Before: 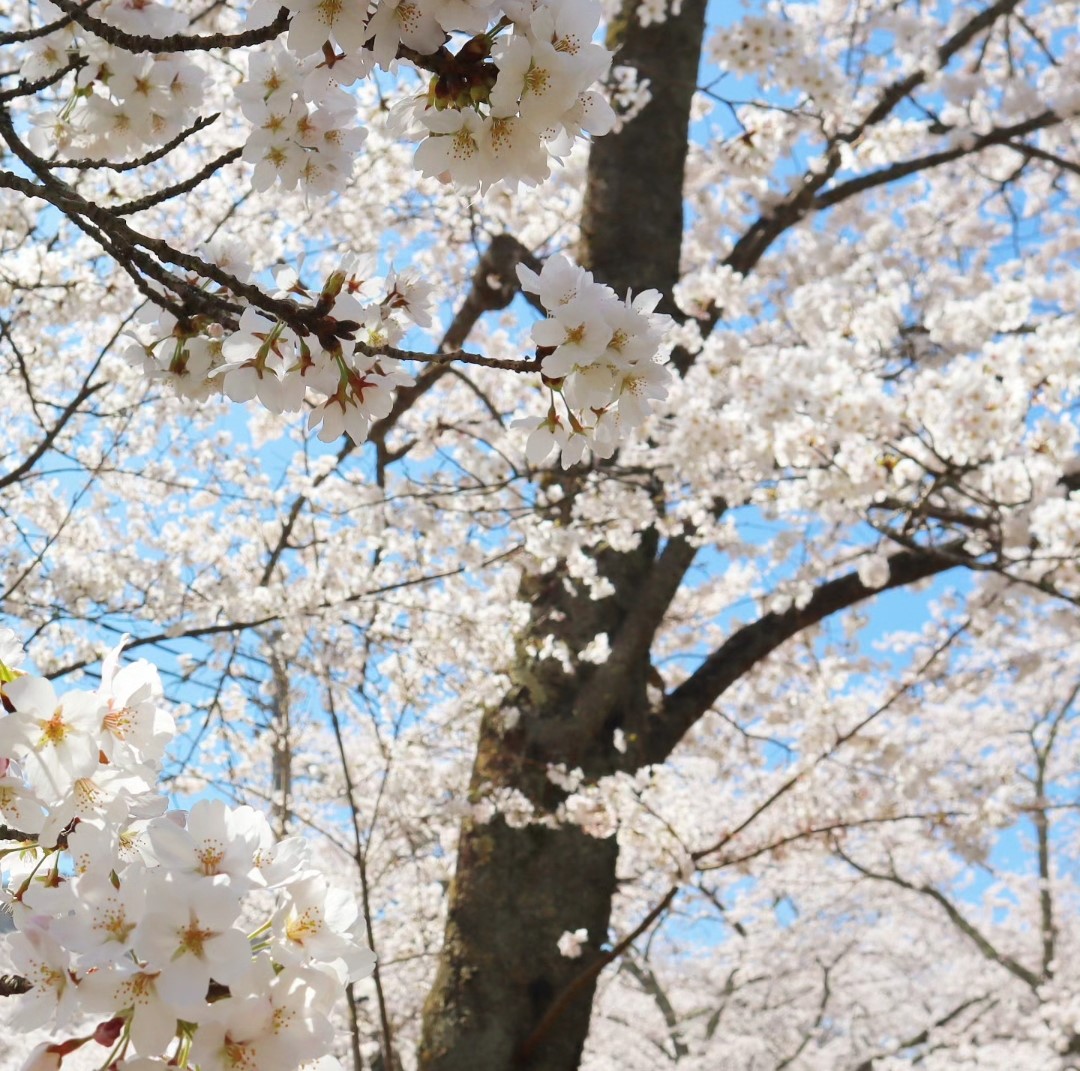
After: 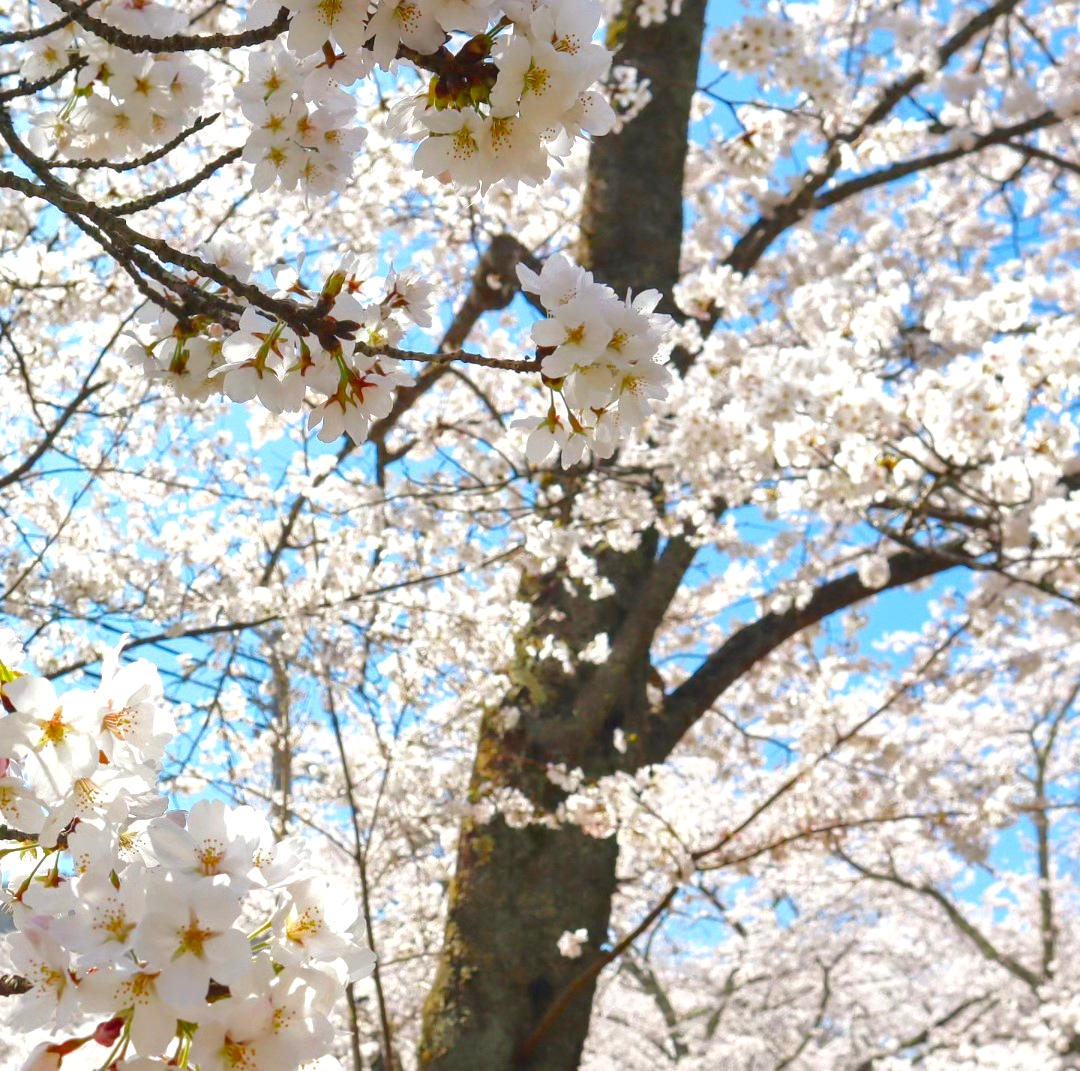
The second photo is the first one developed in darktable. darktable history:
local contrast: detail 110%
shadows and highlights: shadows -20.53, white point adjustment -1.84, highlights -35.1
color balance rgb: shadows lift › chroma 2.001%, shadows lift › hue 247.45°, perceptual saturation grading › global saturation 34.776%, perceptual saturation grading › highlights -29.976%, perceptual saturation grading › shadows 35.123%, perceptual brilliance grading › global brilliance 11.716%
